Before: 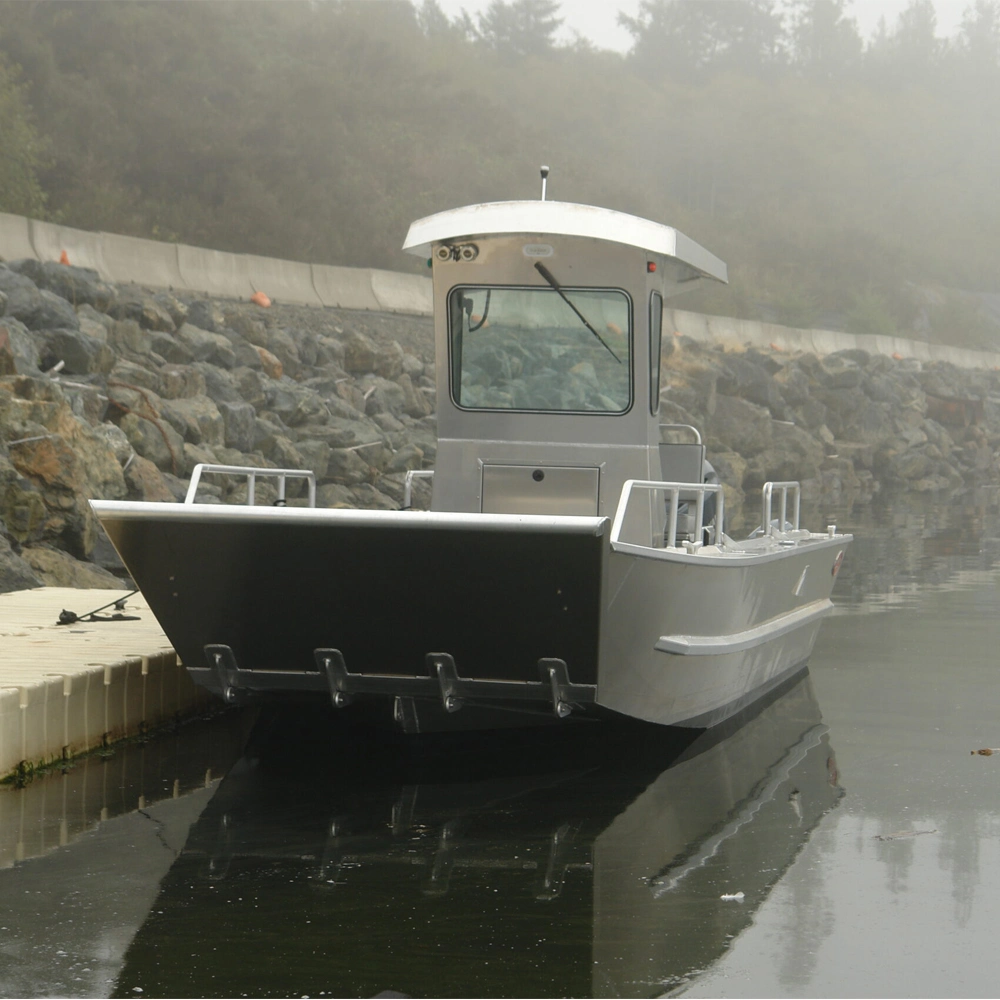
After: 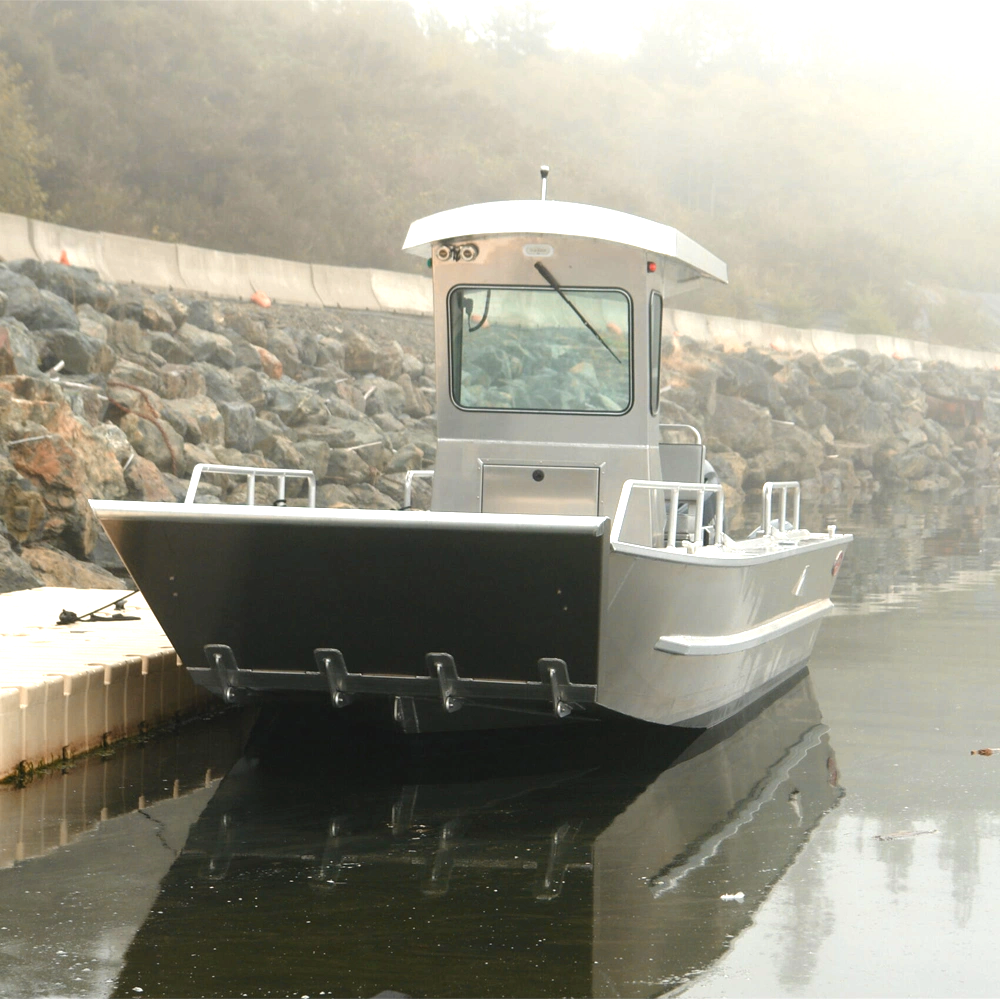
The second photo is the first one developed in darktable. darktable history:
color zones: curves: ch2 [(0, 0.5) (0.084, 0.497) (0.323, 0.335) (0.4, 0.497) (1, 0.5)]
levels: levels [0, 0.374, 0.749]
